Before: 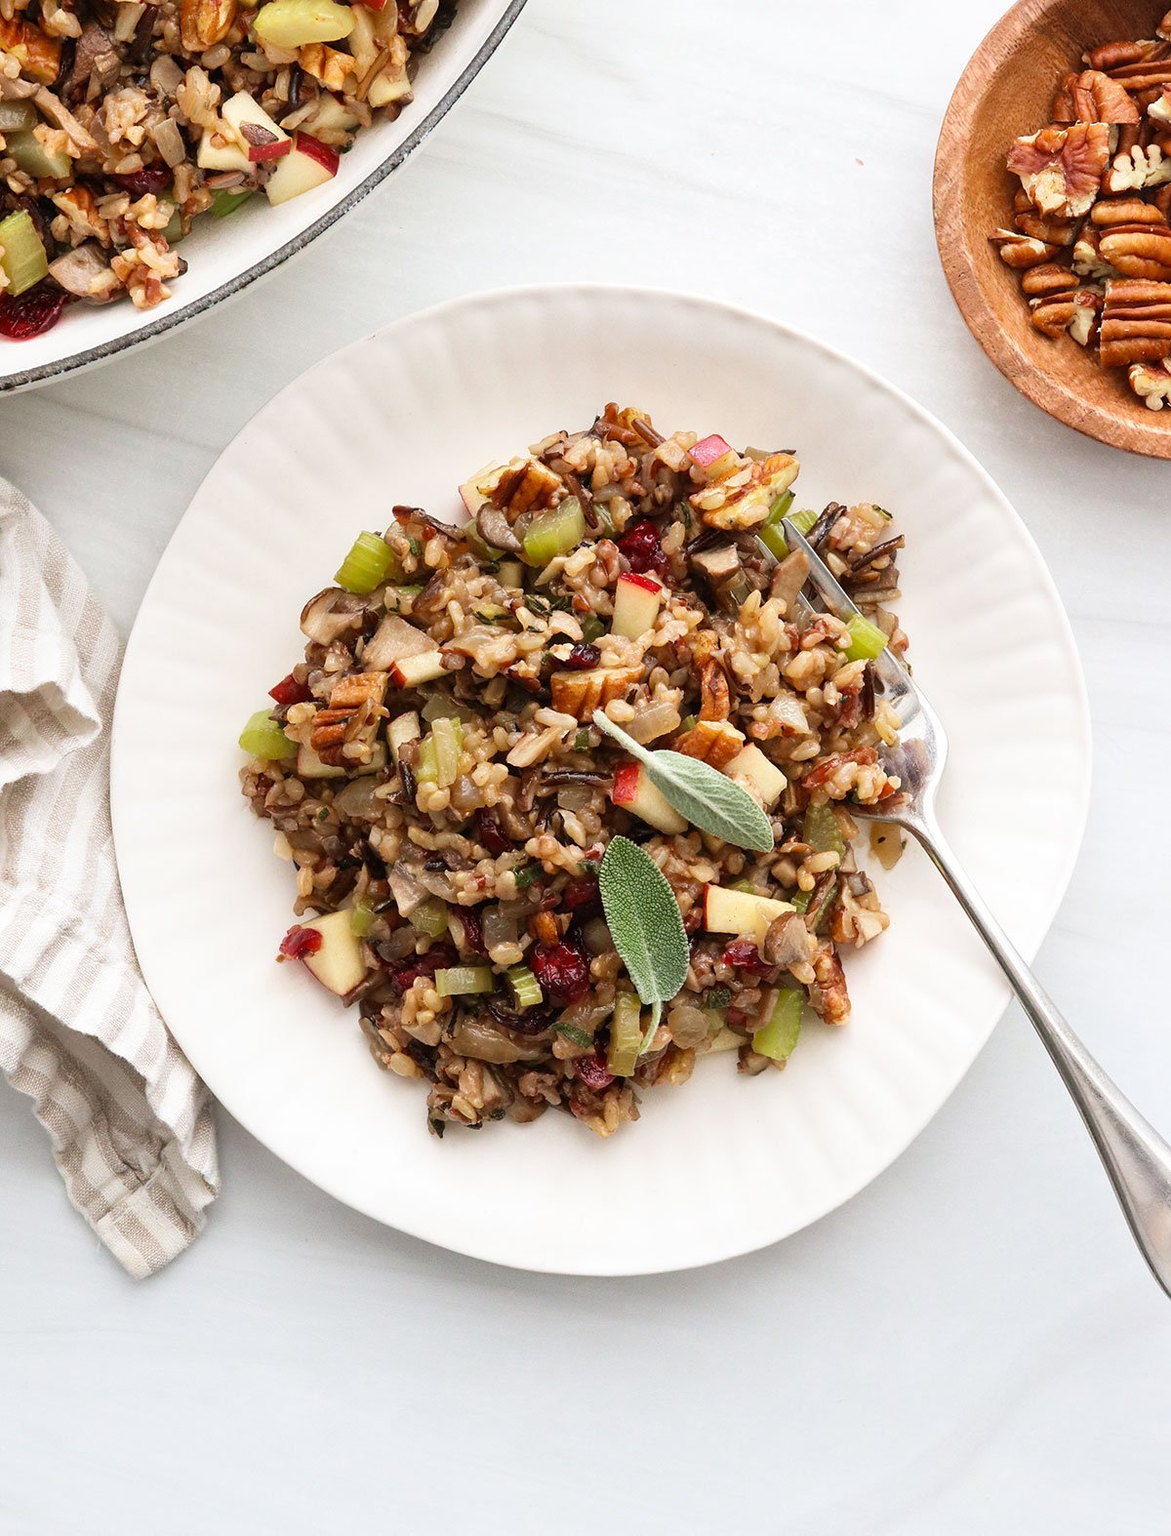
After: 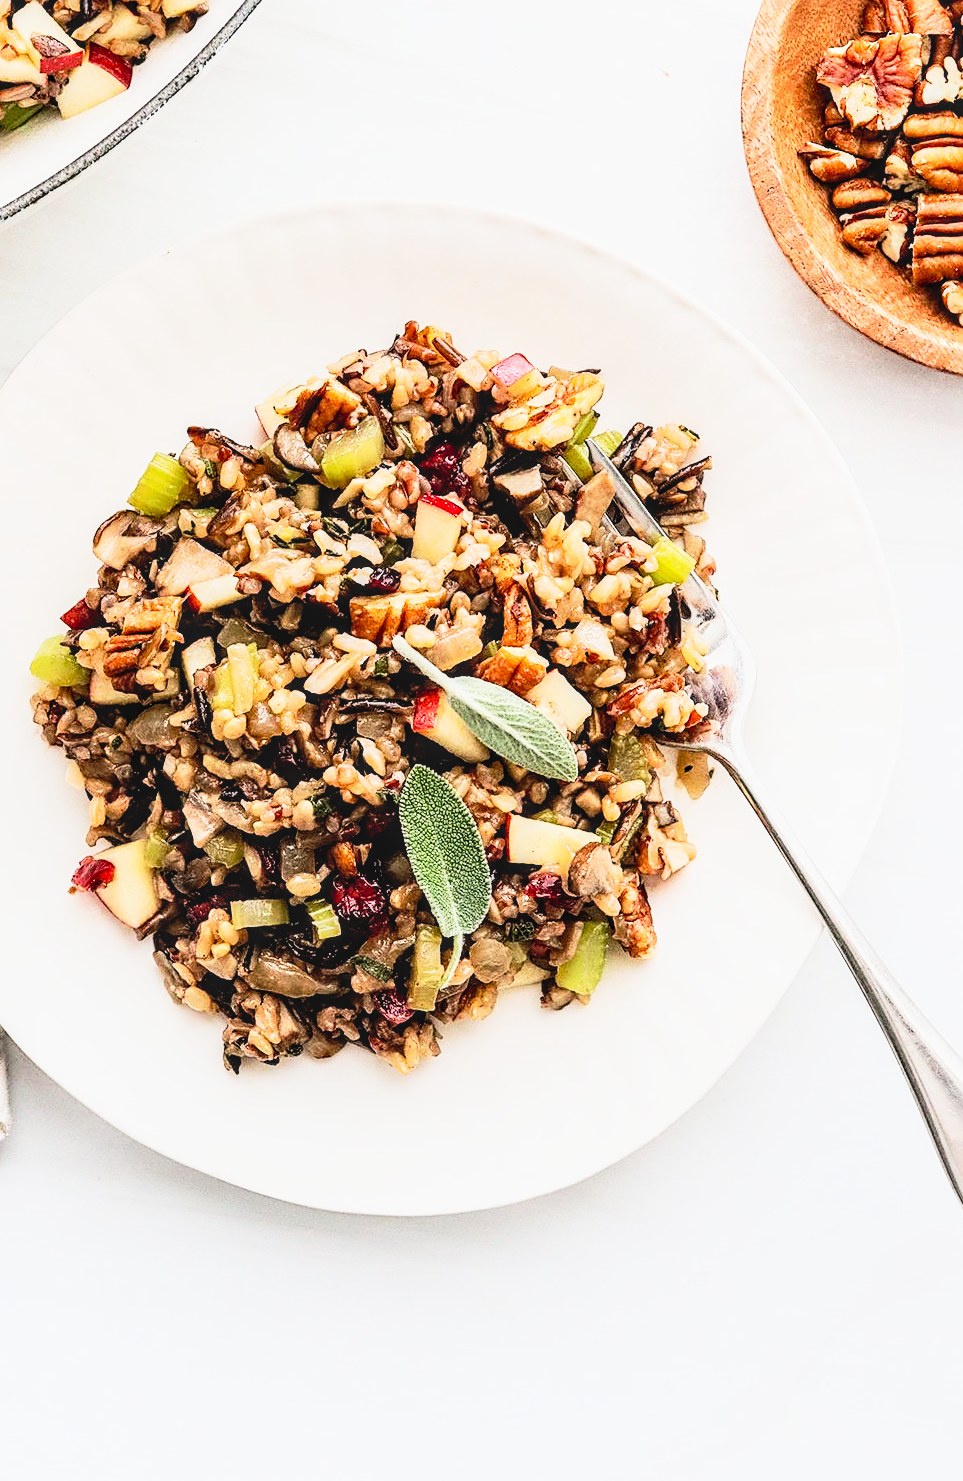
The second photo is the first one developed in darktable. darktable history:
crop and rotate: left 17.979%, top 5.855%, right 1.707%
tone curve: curves: ch0 [(0, 0) (0.003, 0.049) (0.011, 0.051) (0.025, 0.055) (0.044, 0.065) (0.069, 0.081) (0.1, 0.11) (0.136, 0.15) (0.177, 0.195) (0.224, 0.242) (0.277, 0.308) (0.335, 0.375) (0.399, 0.436) (0.468, 0.5) (0.543, 0.574) (0.623, 0.665) (0.709, 0.761) (0.801, 0.851) (0.898, 0.933) (1, 1)], preserve colors none
local contrast: detail 130%
tone equalizer: edges refinement/feathering 500, mask exposure compensation -1.26 EV, preserve details no
exposure: exposure 0.203 EV, compensate exposure bias true, compensate highlight preservation false
contrast brightness saturation: contrast 0.197, brightness 0.156, saturation 0.218
filmic rgb: black relative exposure -5.02 EV, white relative exposure 3.99 EV, hardness 2.89, contrast 1.392, highlights saturation mix -30.18%, iterations of high-quality reconstruction 0
sharpen: on, module defaults
